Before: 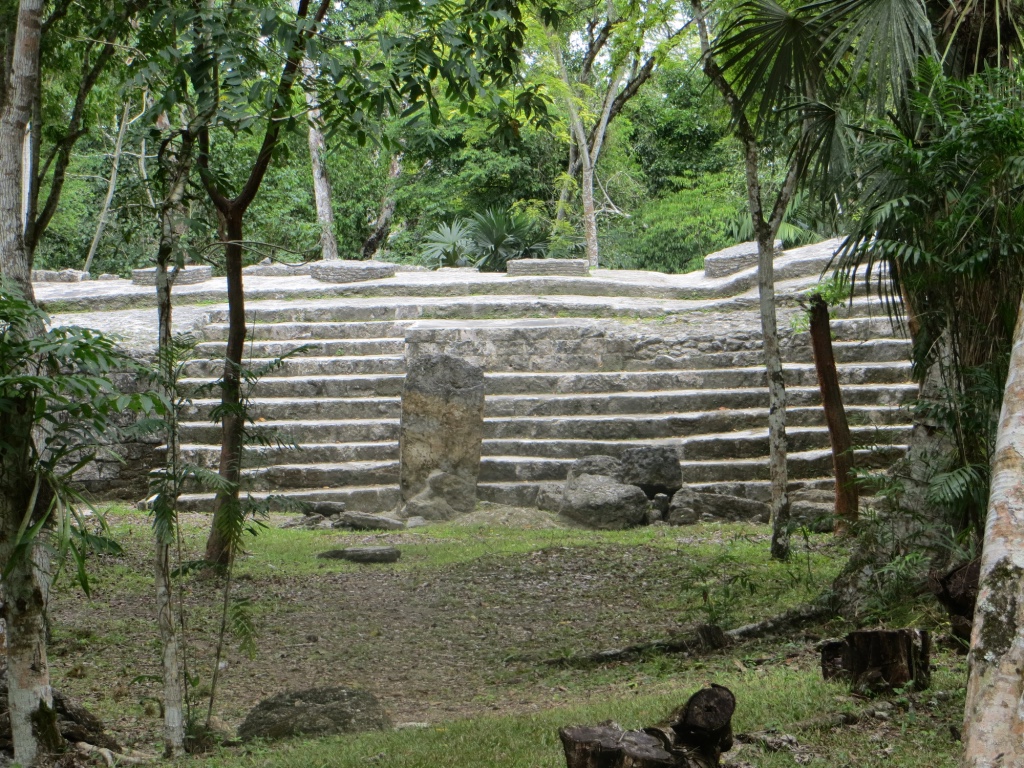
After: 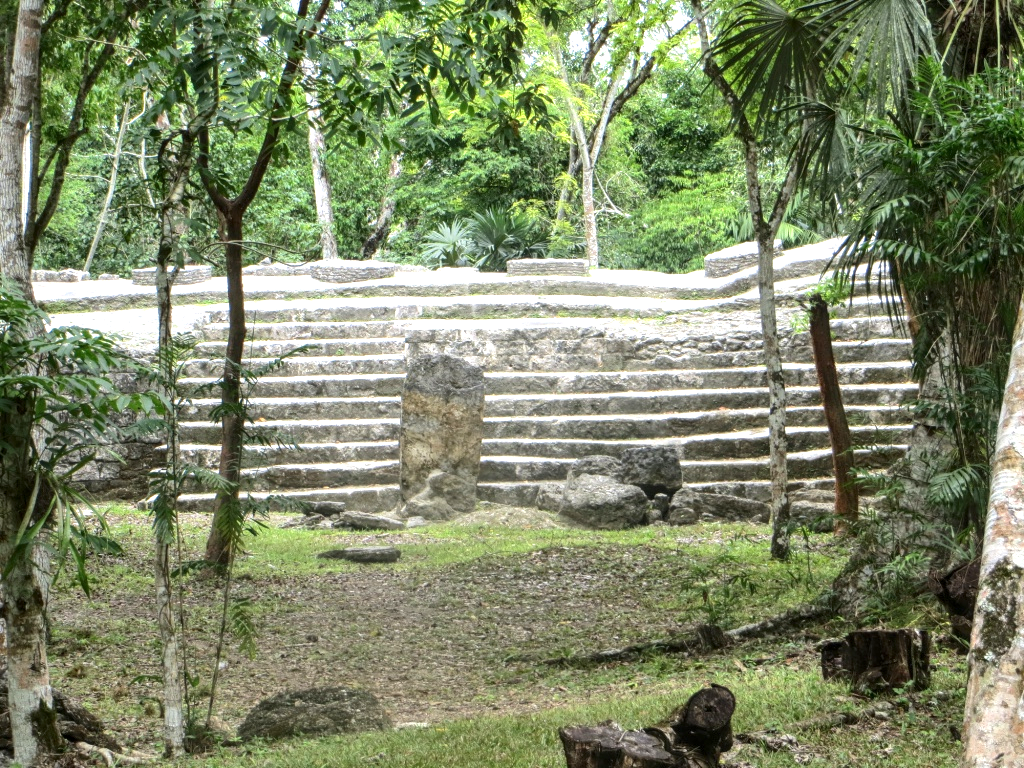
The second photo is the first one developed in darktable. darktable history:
exposure: black level correction 0, exposure 0.899 EV, compensate highlight preservation false
local contrast: on, module defaults
